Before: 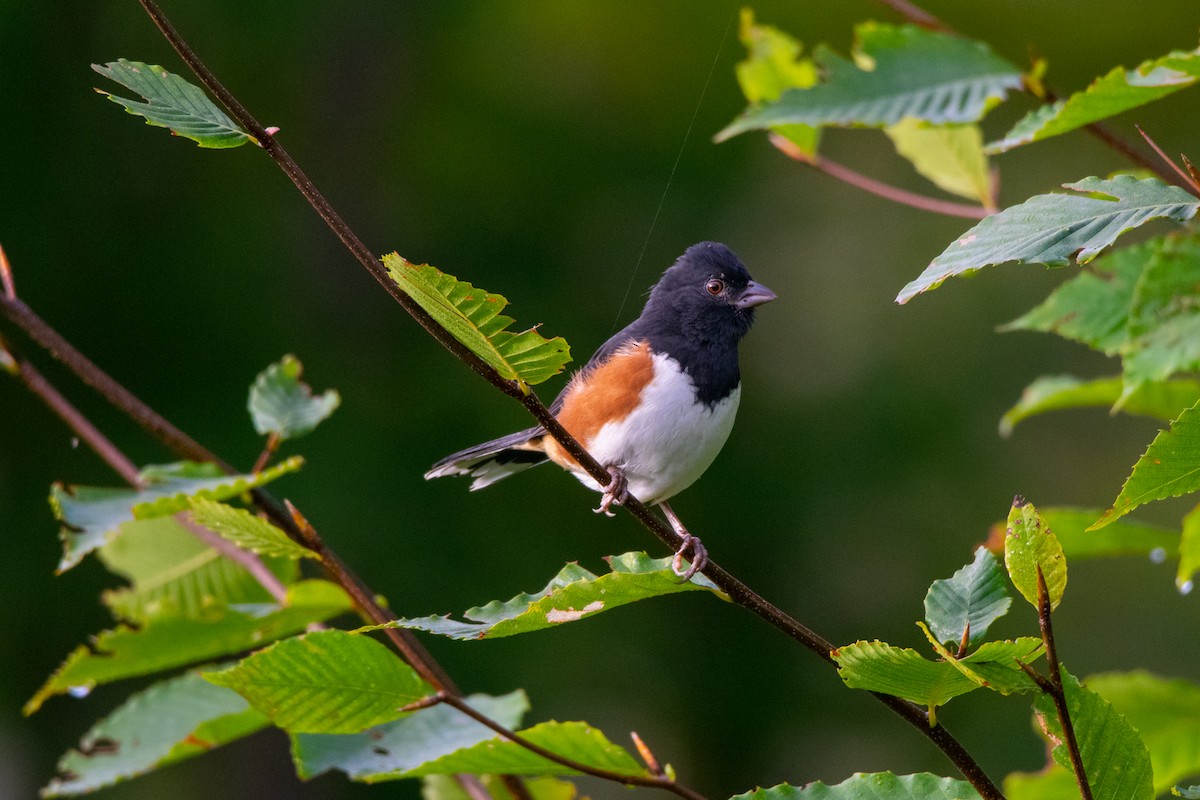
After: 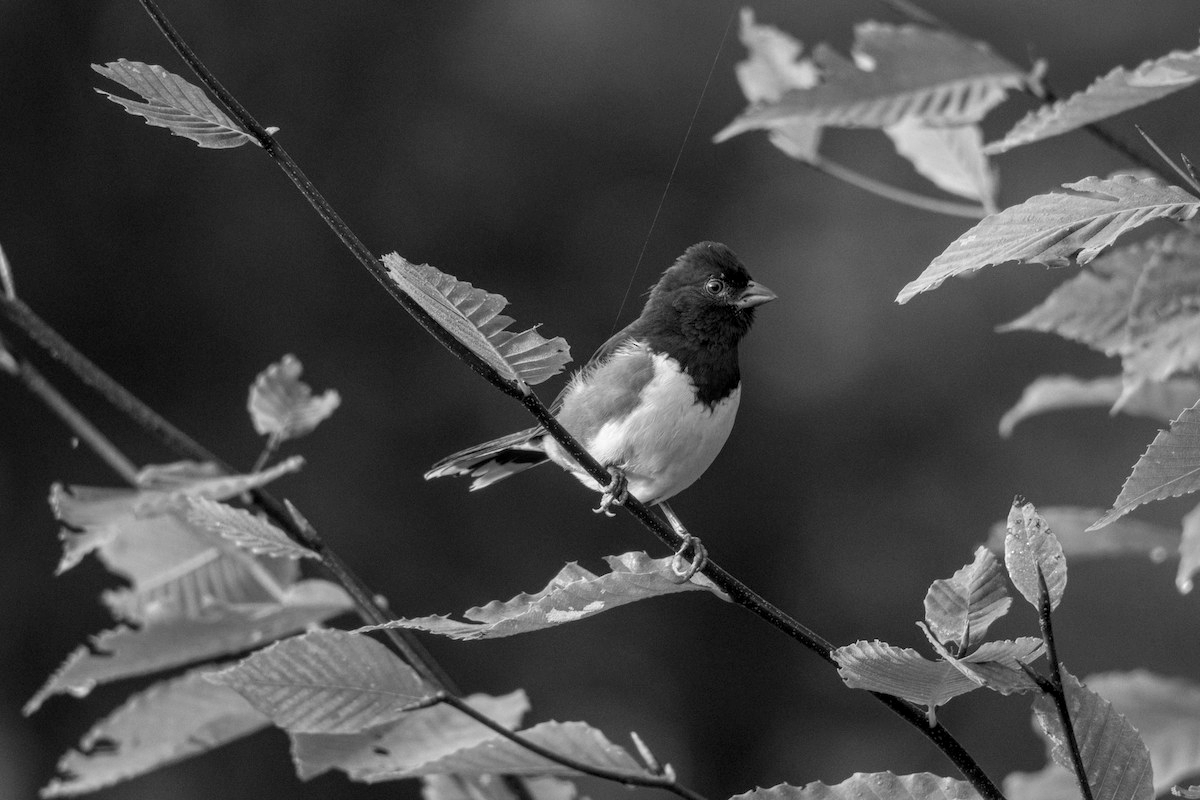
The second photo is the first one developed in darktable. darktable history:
color zones: curves: ch1 [(0, -0.014) (0.143, -0.013) (0.286, -0.013) (0.429, -0.016) (0.571, -0.019) (0.714, -0.015) (0.857, 0.002) (1, -0.014)]
local contrast: on, module defaults
